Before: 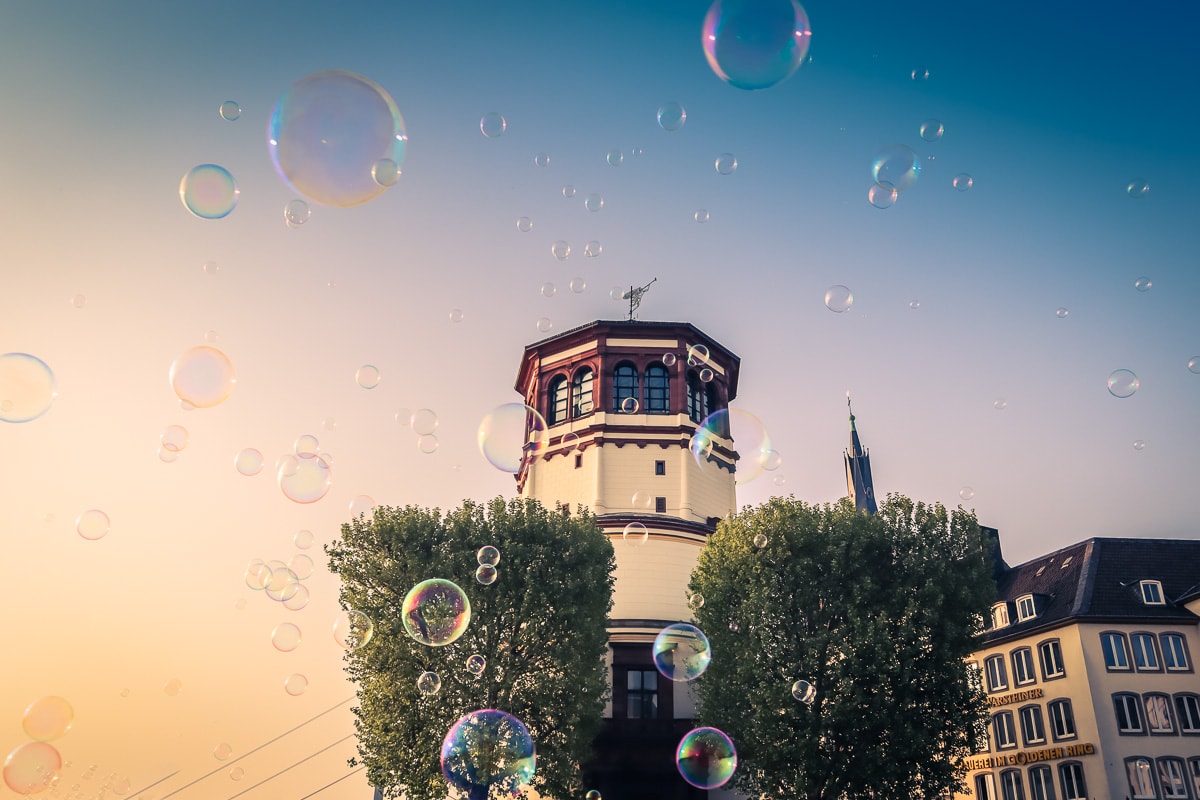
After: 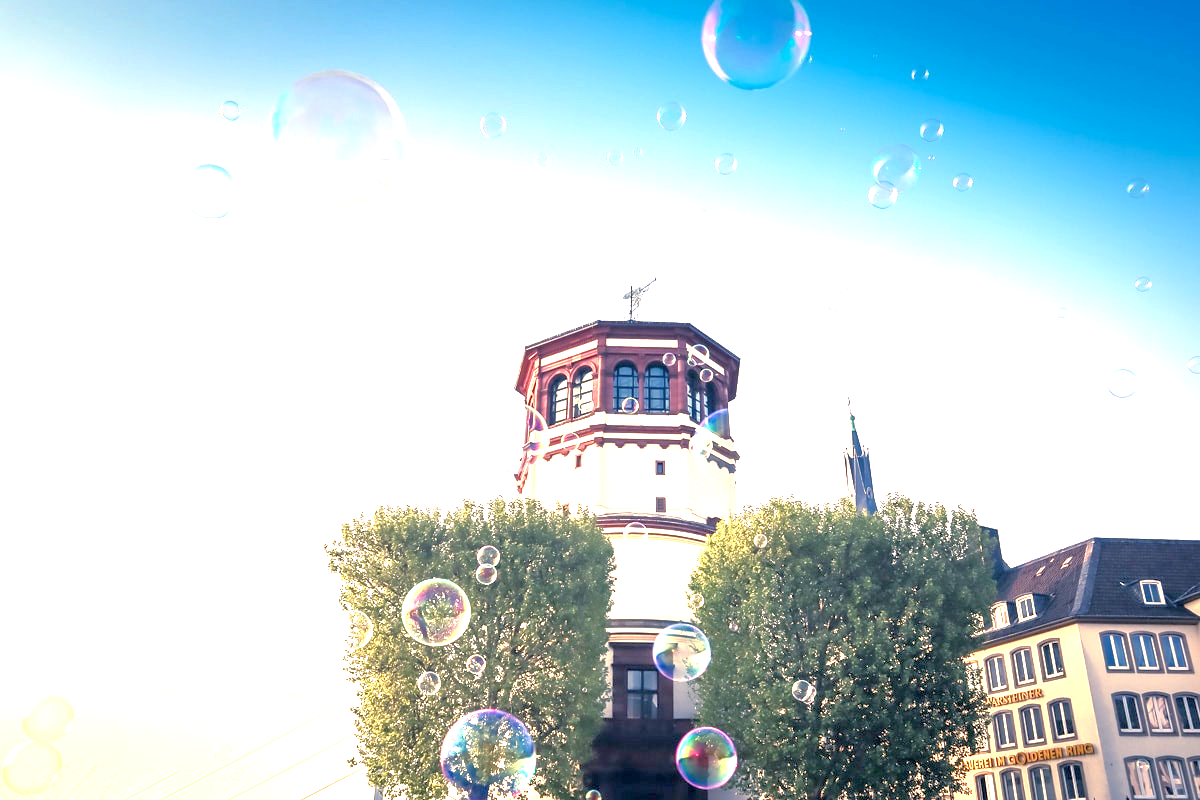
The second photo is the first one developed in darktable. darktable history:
exposure: black level correction 0.001, exposure 1.846 EV, compensate highlight preservation false
tone equalizer: -7 EV 0.143 EV, -6 EV 0.613 EV, -5 EV 1.18 EV, -4 EV 1.31 EV, -3 EV 1.15 EV, -2 EV 0.6 EV, -1 EV 0.162 EV, smoothing diameter 24.91%, edges refinement/feathering 13.77, preserve details guided filter
